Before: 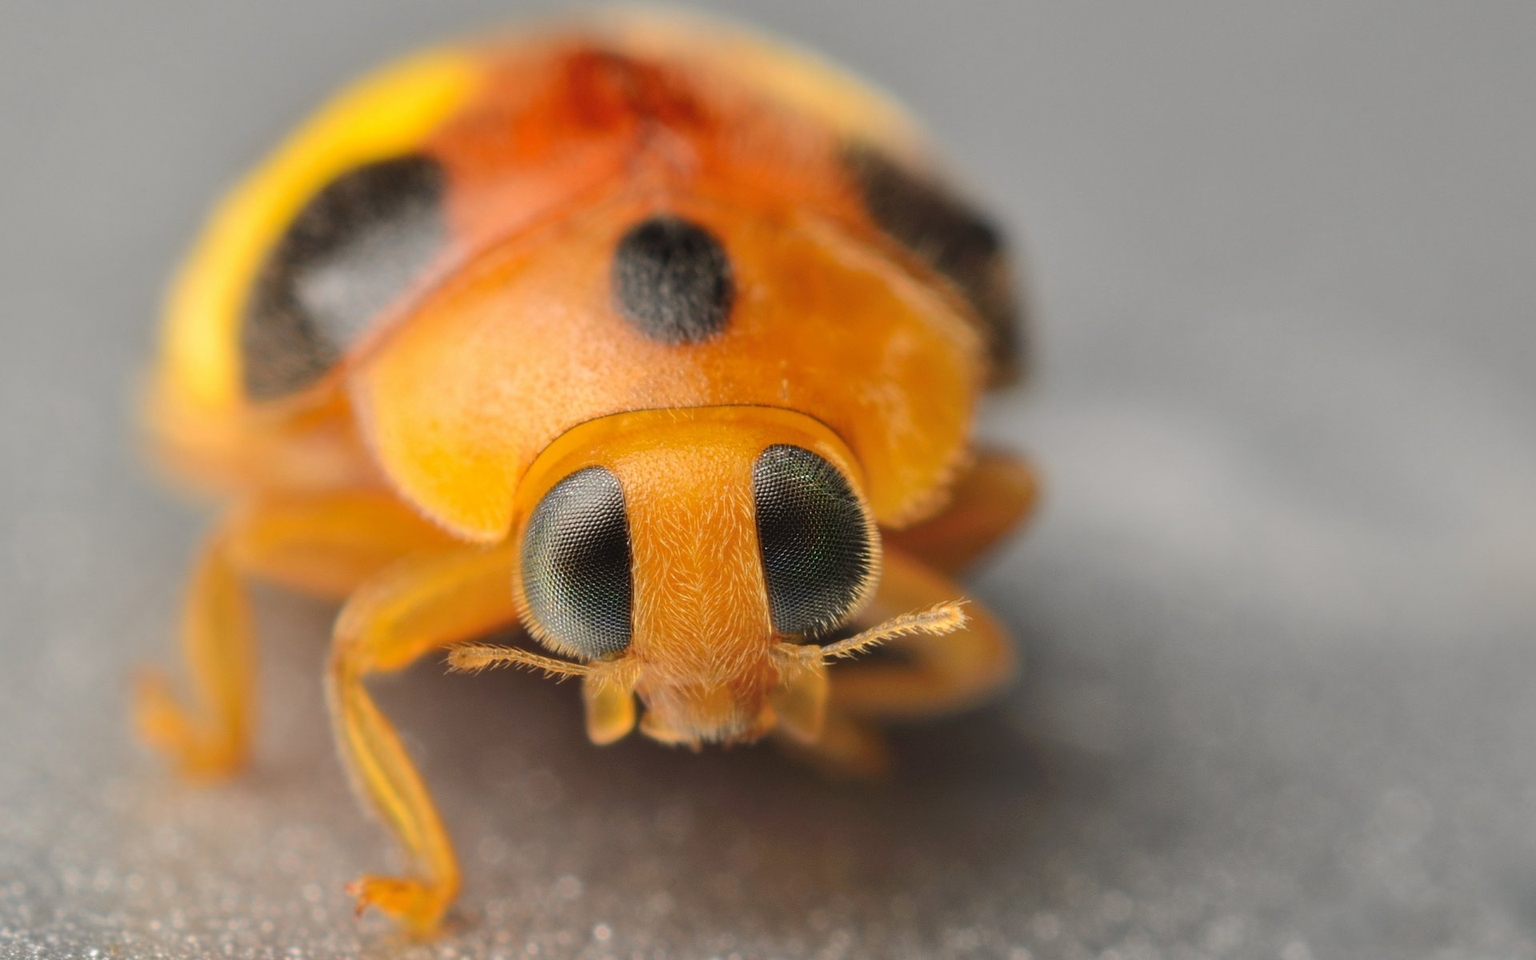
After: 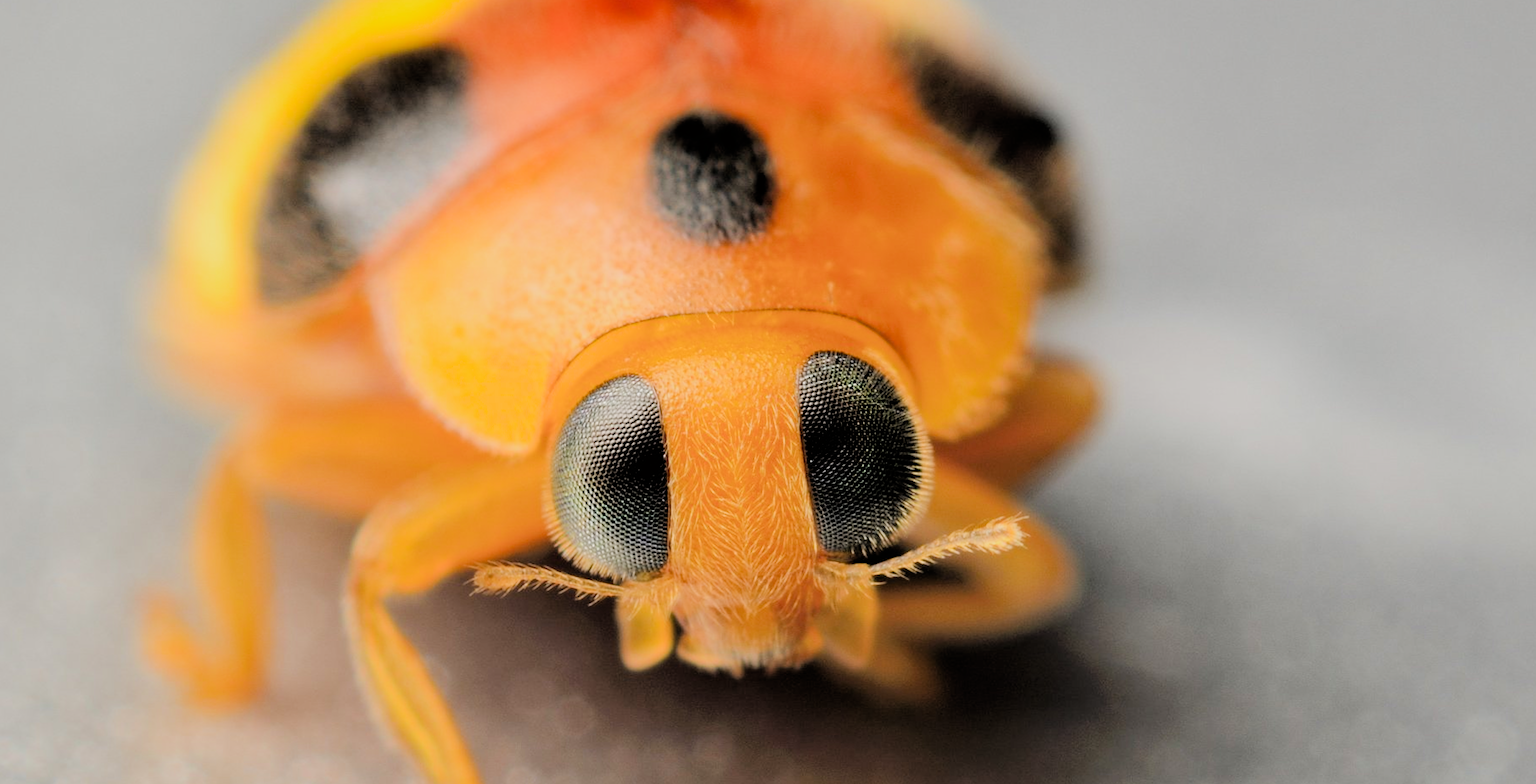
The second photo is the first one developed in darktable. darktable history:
crop and rotate: angle 0.091°, top 11.756%, right 5.445%, bottom 10.95%
tone equalizer: -8 EV -0.746 EV, -7 EV -0.712 EV, -6 EV -0.577 EV, -5 EV -0.361 EV, -3 EV 0.379 EV, -2 EV 0.6 EV, -1 EV 0.684 EV, +0 EV 0.746 EV
haze removal: on, module defaults
filmic rgb: black relative exposure -4.19 EV, white relative exposure 5.14 EV, threshold 2.96 EV, hardness 2.13, contrast 1.162, enable highlight reconstruction true
